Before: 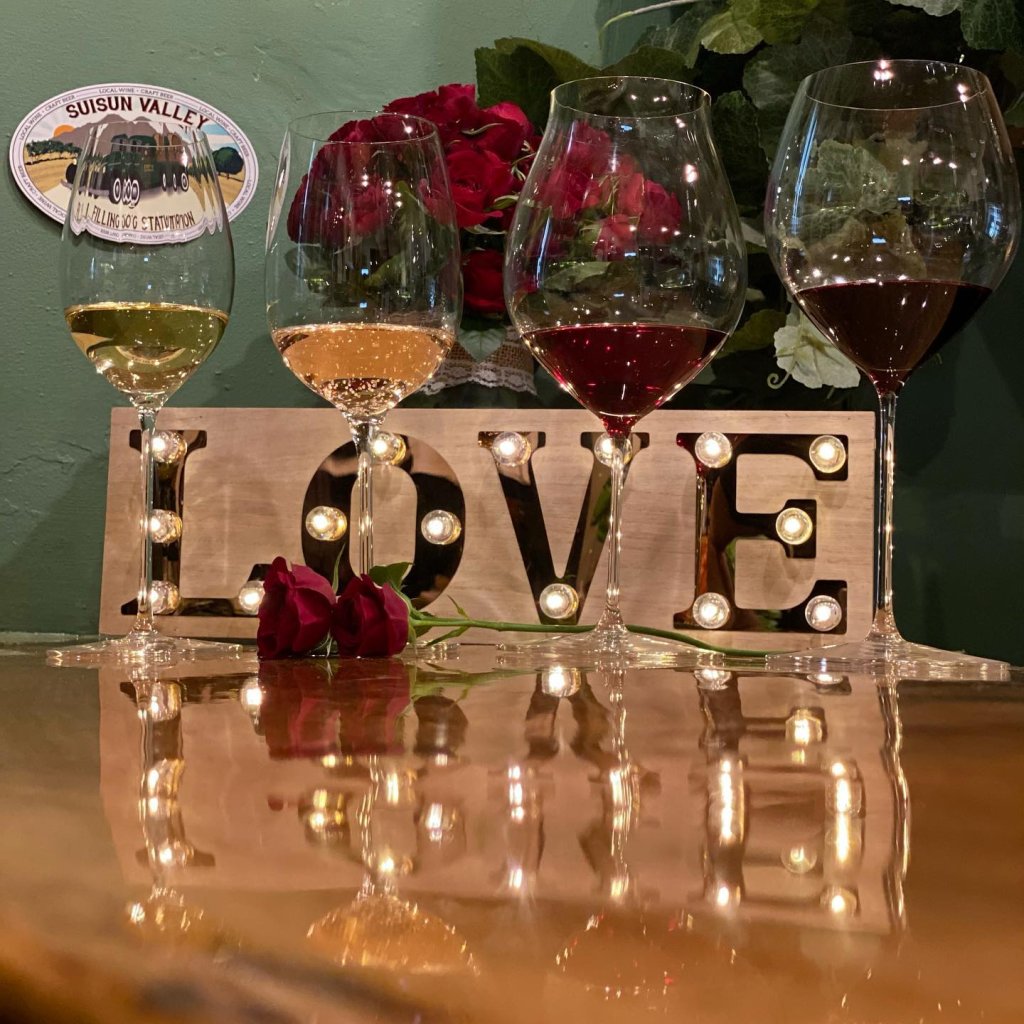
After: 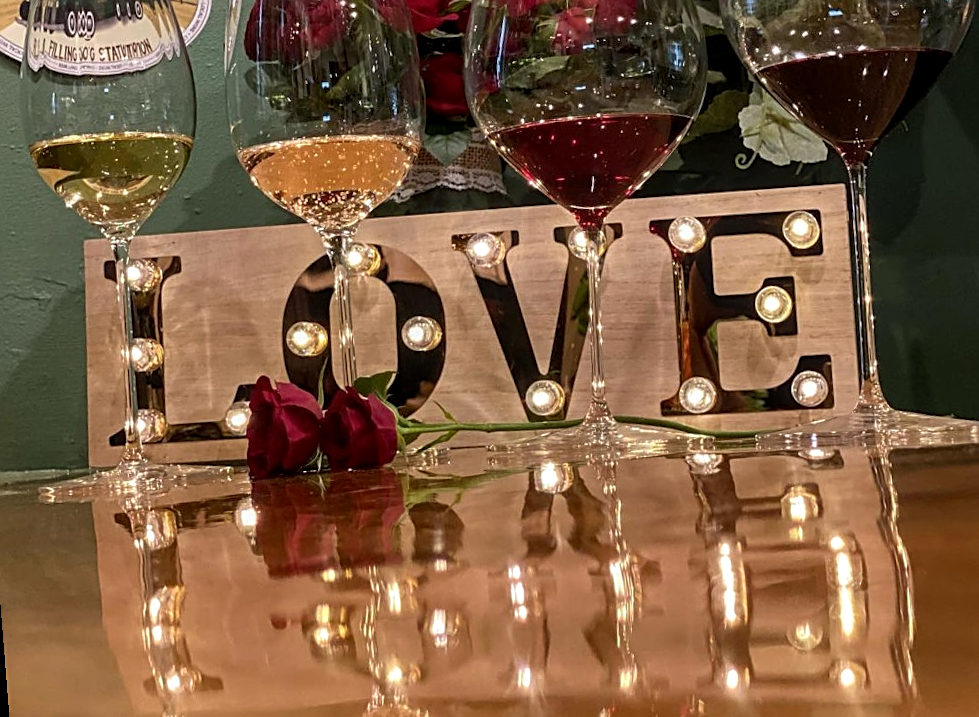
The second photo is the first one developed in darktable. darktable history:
local contrast: on, module defaults
crop and rotate: top 15.774%, bottom 5.506%
rotate and perspective: rotation -4.57°, crop left 0.054, crop right 0.944, crop top 0.087, crop bottom 0.914
sharpen: on, module defaults
tone equalizer: on, module defaults
